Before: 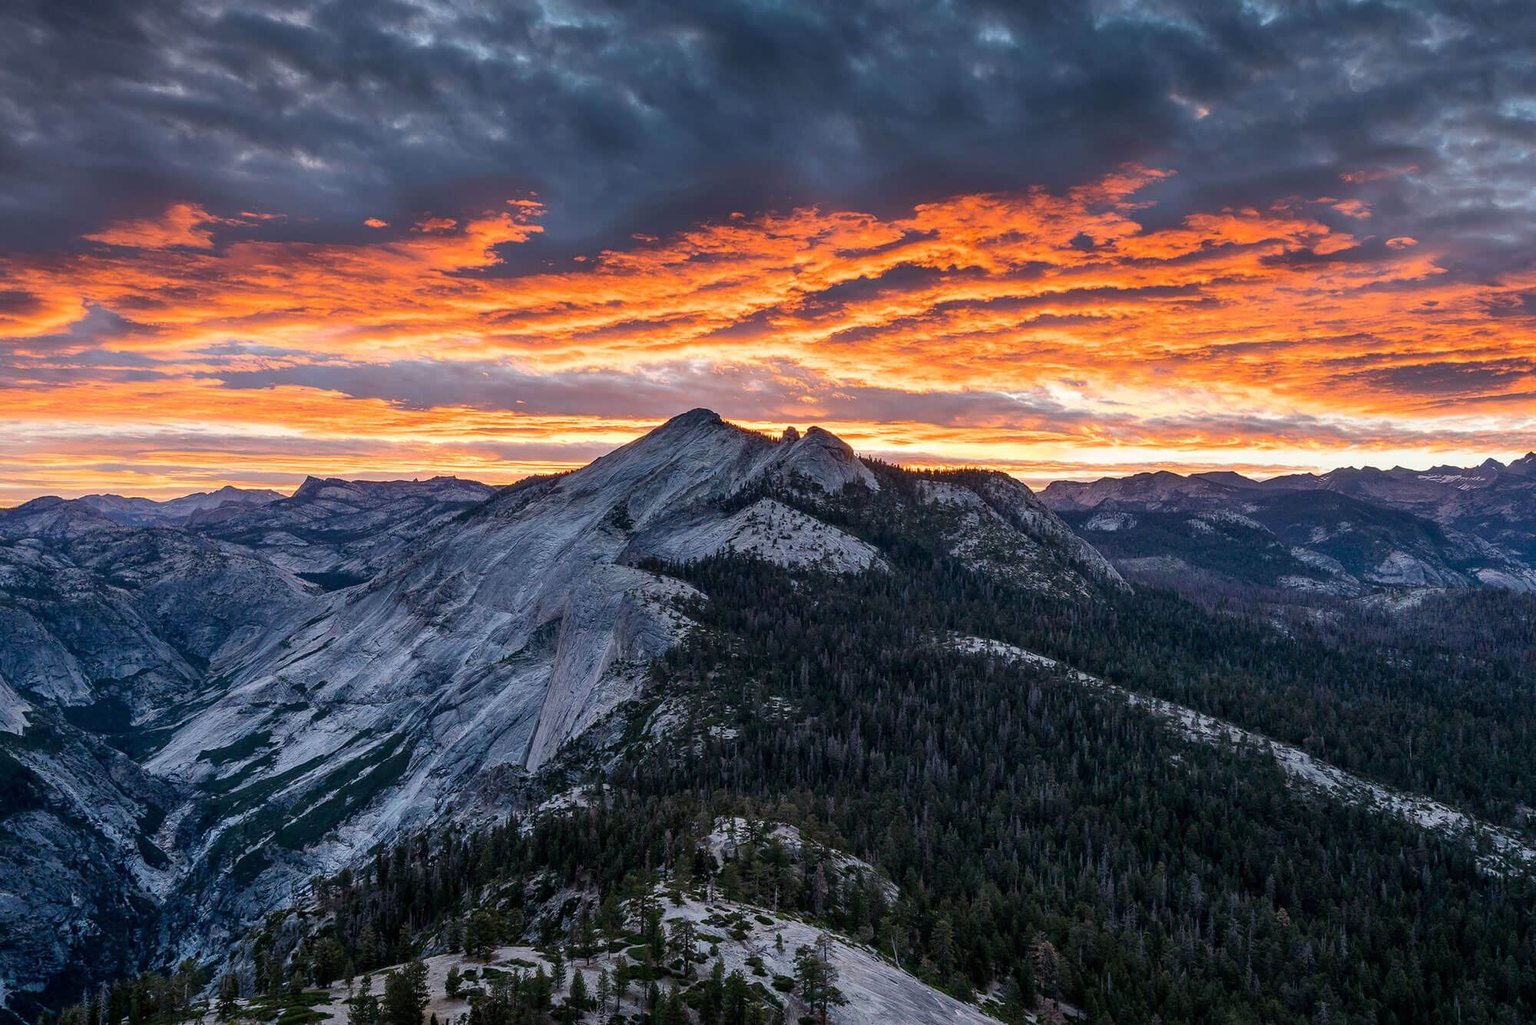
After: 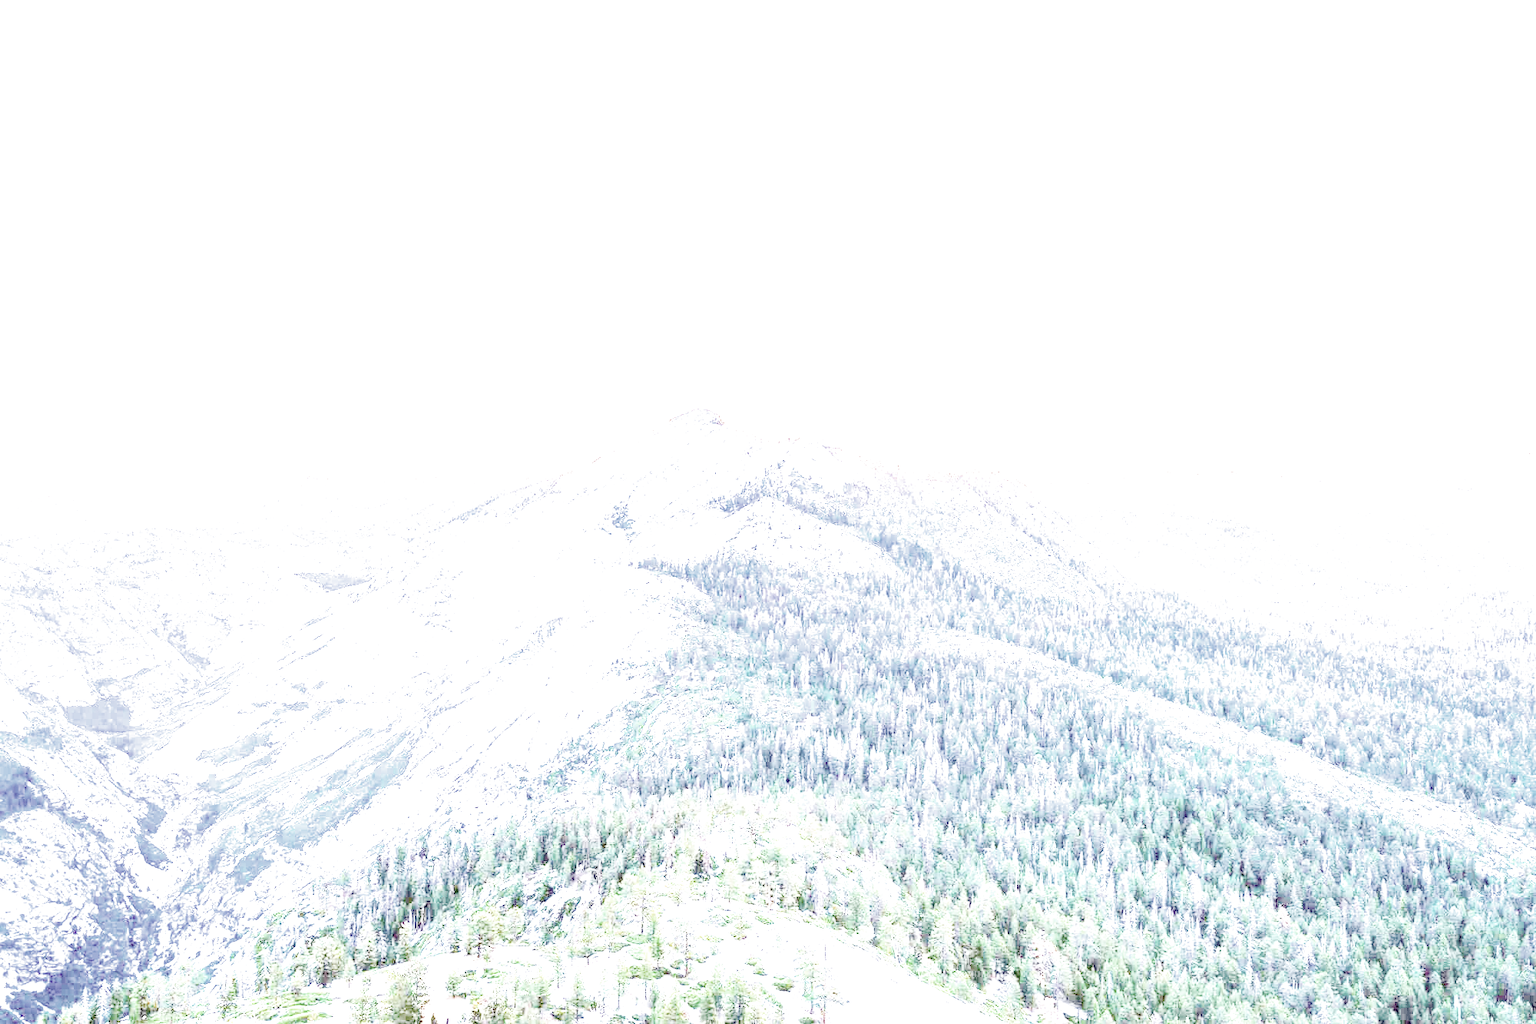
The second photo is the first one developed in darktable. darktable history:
filmic rgb: black relative exposure -7.65 EV, white relative exposure 4.56 EV, threshold 2.99 EV, hardness 3.61, enable highlight reconstruction true
color balance rgb: power › hue 205.96°, perceptual saturation grading › global saturation 9.778%
color correction: highlights b* -0.051, saturation 0.475
exposure: exposure 7.916 EV, compensate highlight preservation false
